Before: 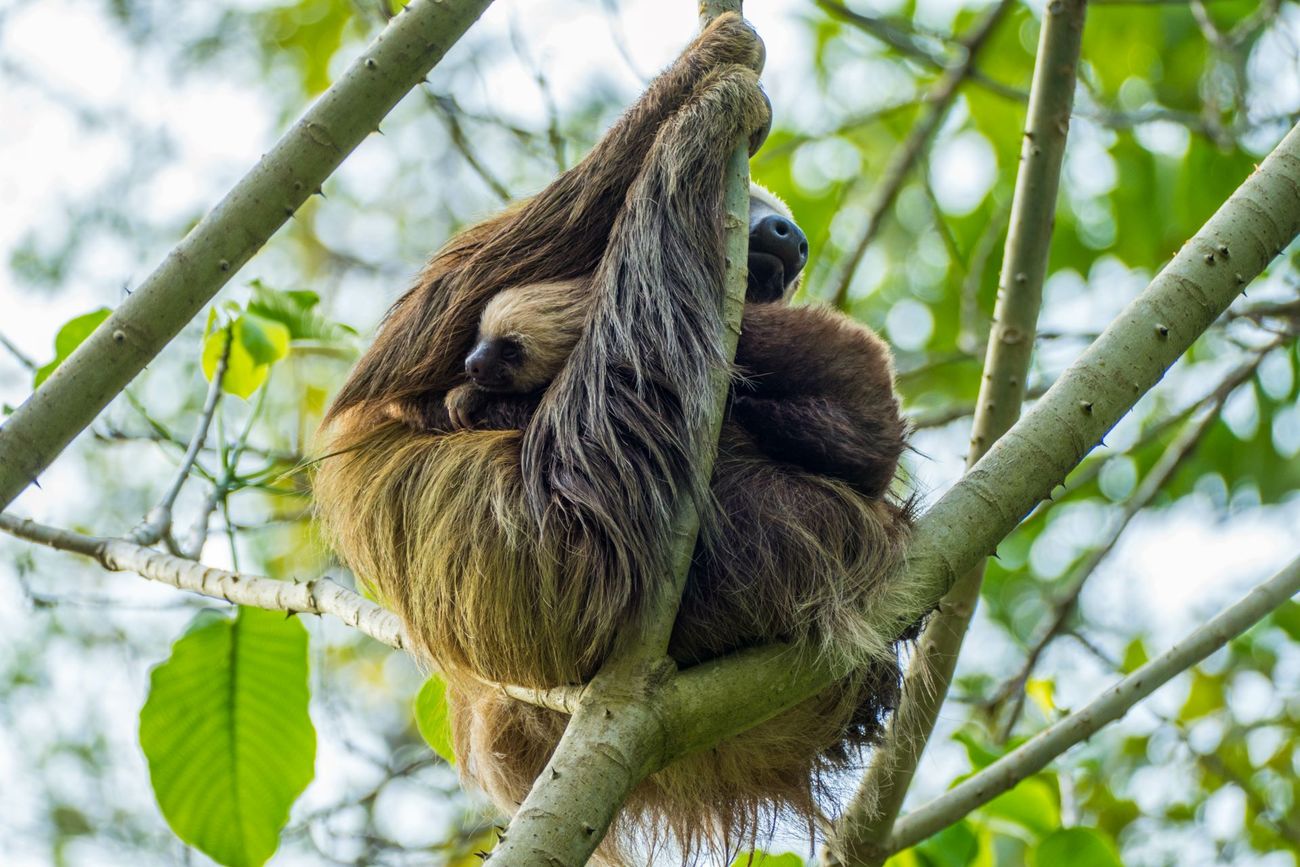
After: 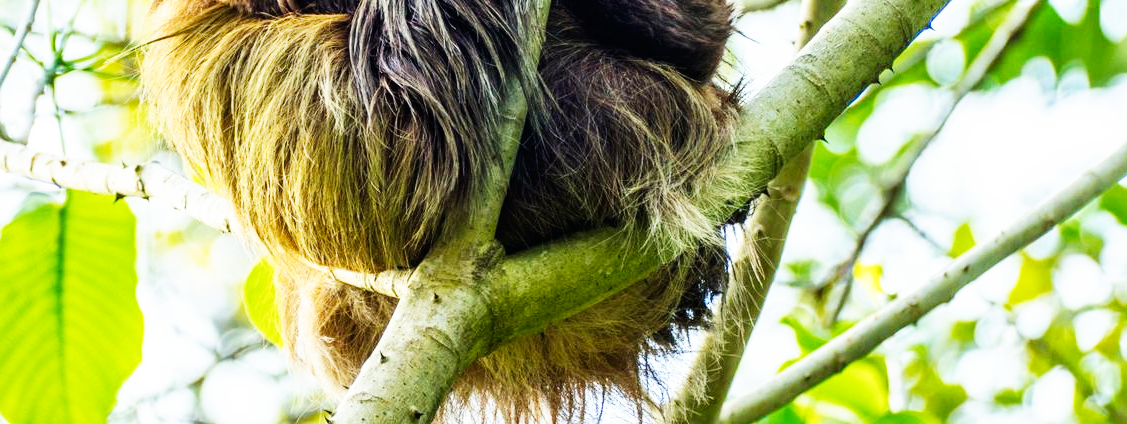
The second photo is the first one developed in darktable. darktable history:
crop and rotate: left 13.306%, top 48.129%, bottom 2.928%
base curve: curves: ch0 [(0, 0) (0.007, 0.004) (0.027, 0.03) (0.046, 0.07) (0.207, 0.54) (0.442, 0.872) (0.673, 0.972) (1, 1)], preserve colors none
